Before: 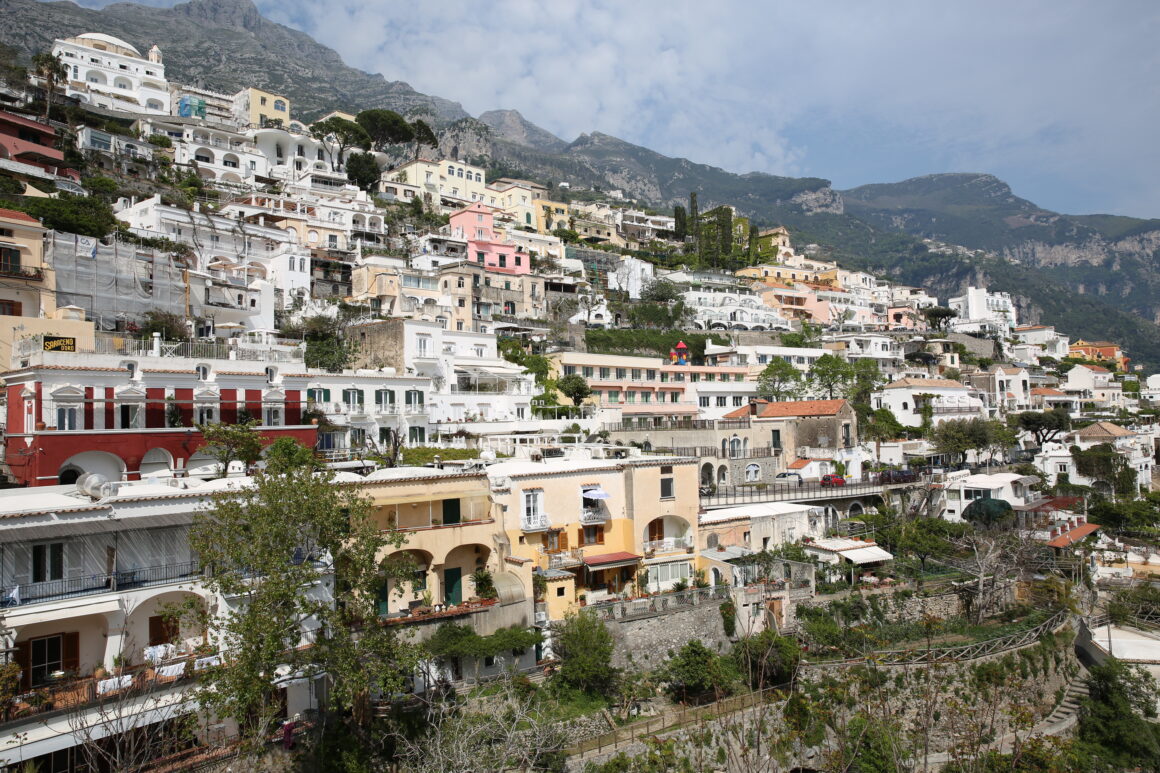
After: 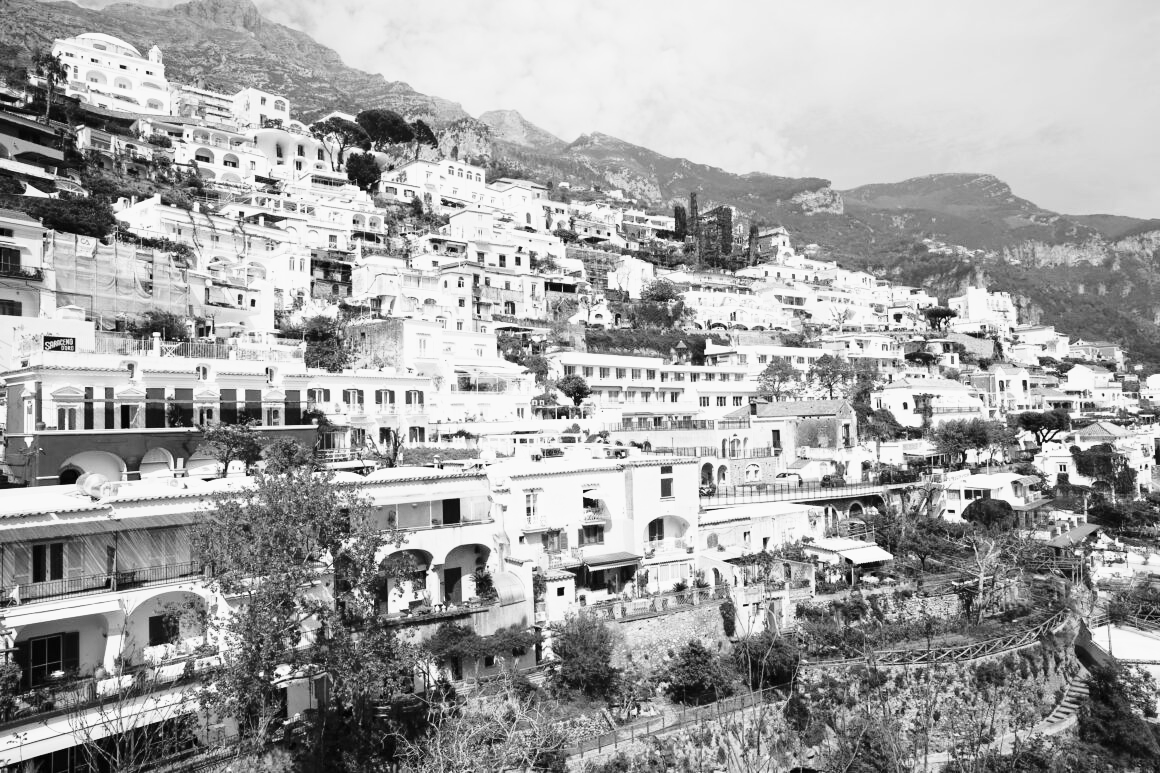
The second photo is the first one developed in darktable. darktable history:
monochrome: a 32, b 64, size 2.3
base curve: curves: ch0 [(0, 0) (0.026, 0.03) (0.109, 0.232) (0.351, 0.748) (0.669, 0.968) (1, 1)], preserve colors none
